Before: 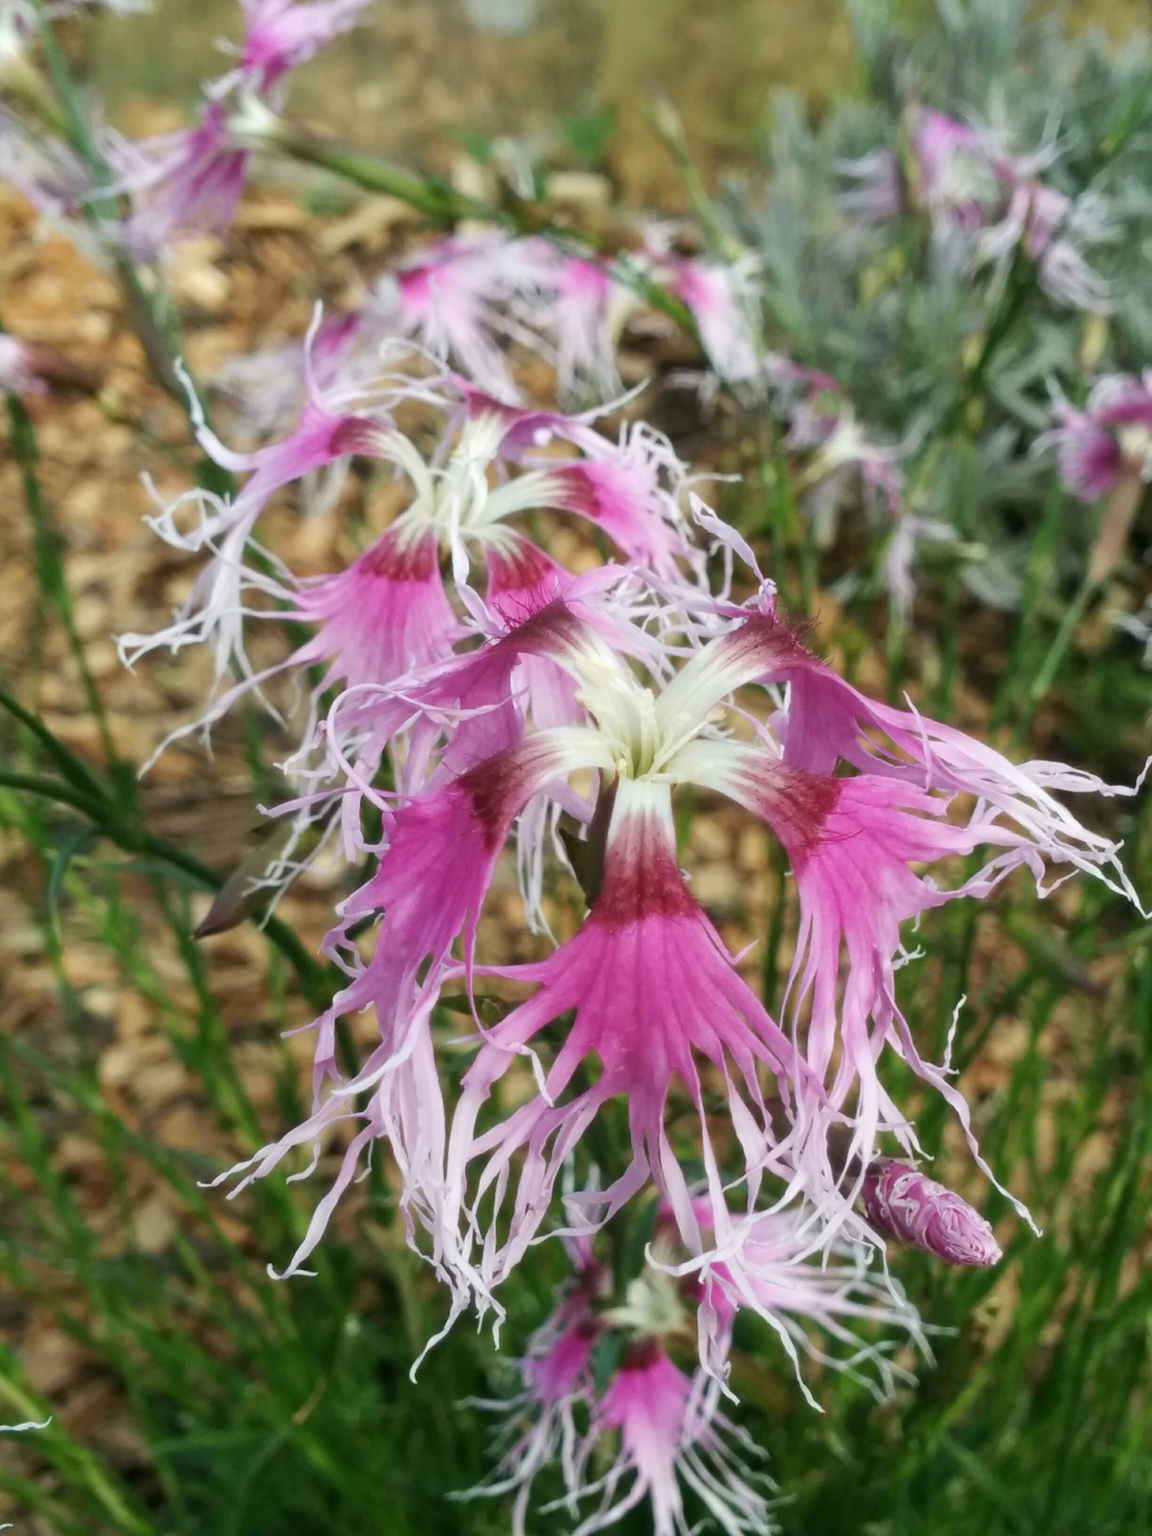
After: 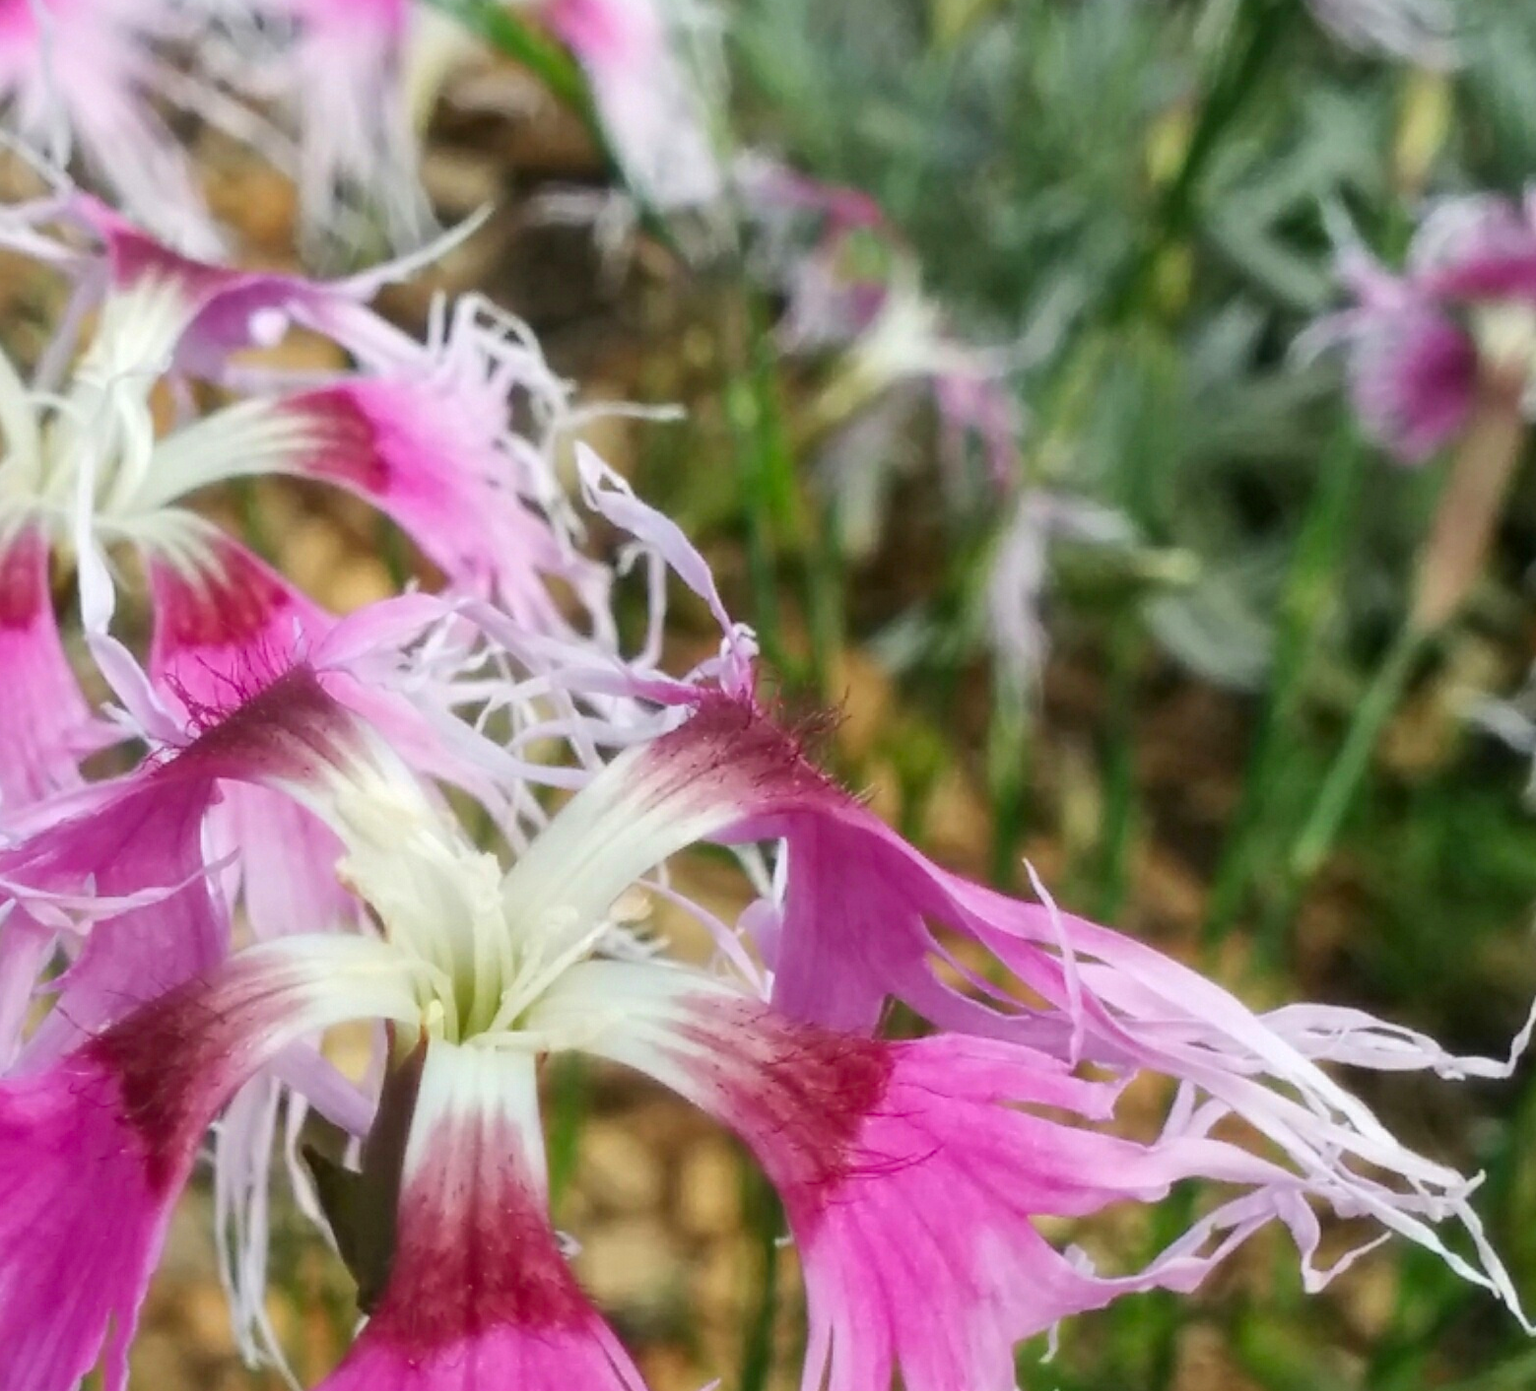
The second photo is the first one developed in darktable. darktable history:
crop: left 36.005%, top 18.293%, right 0.31%, bottom 38.444%
contrast brightness saturation: saturation 0.18
